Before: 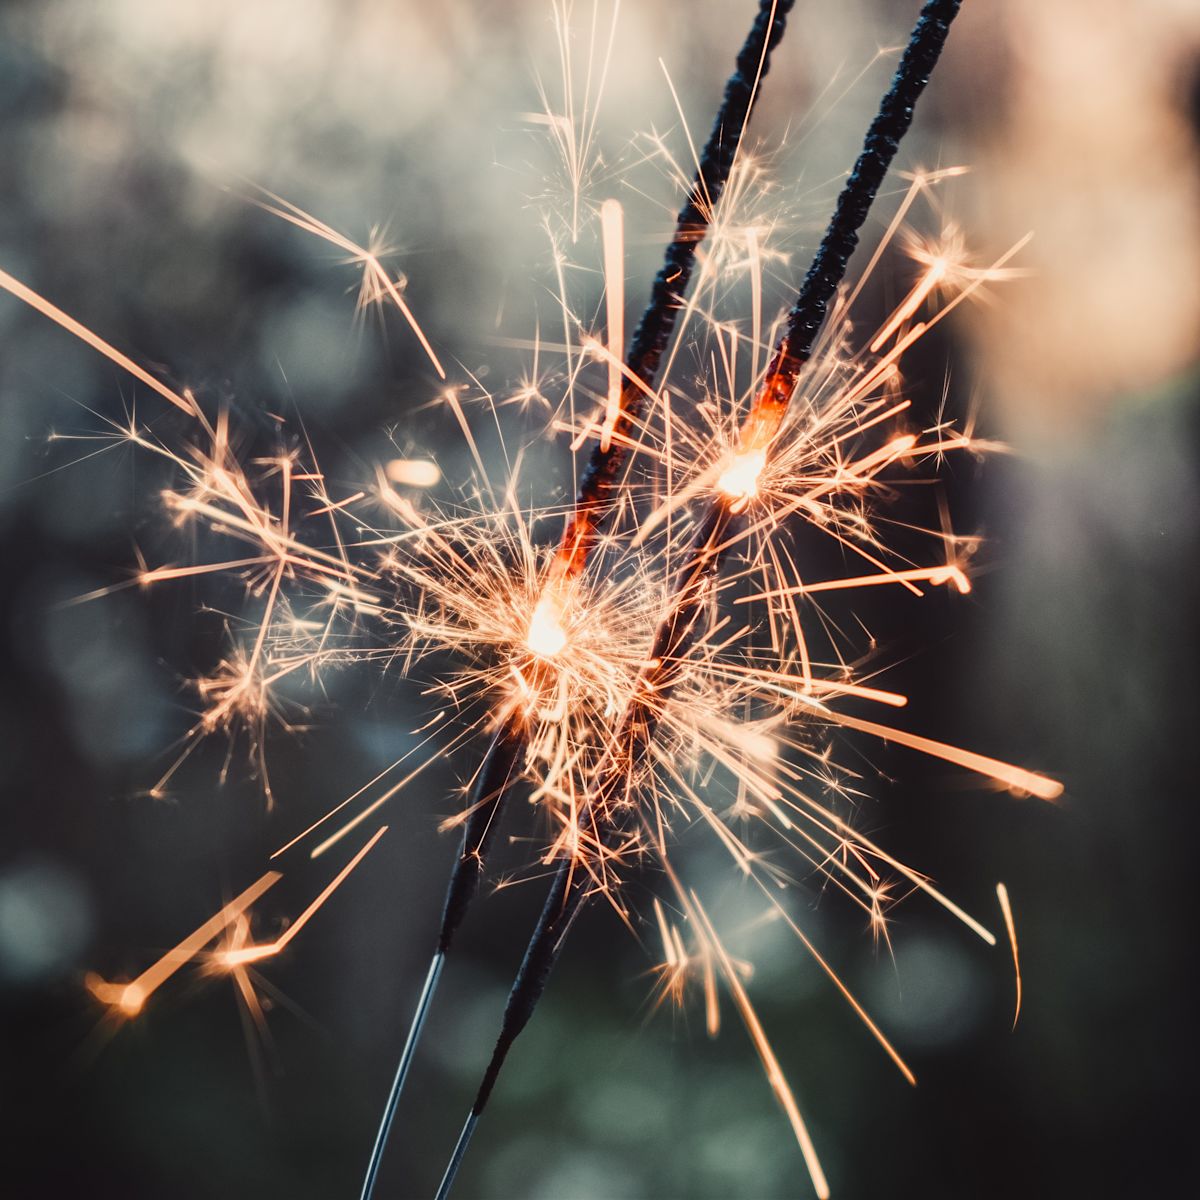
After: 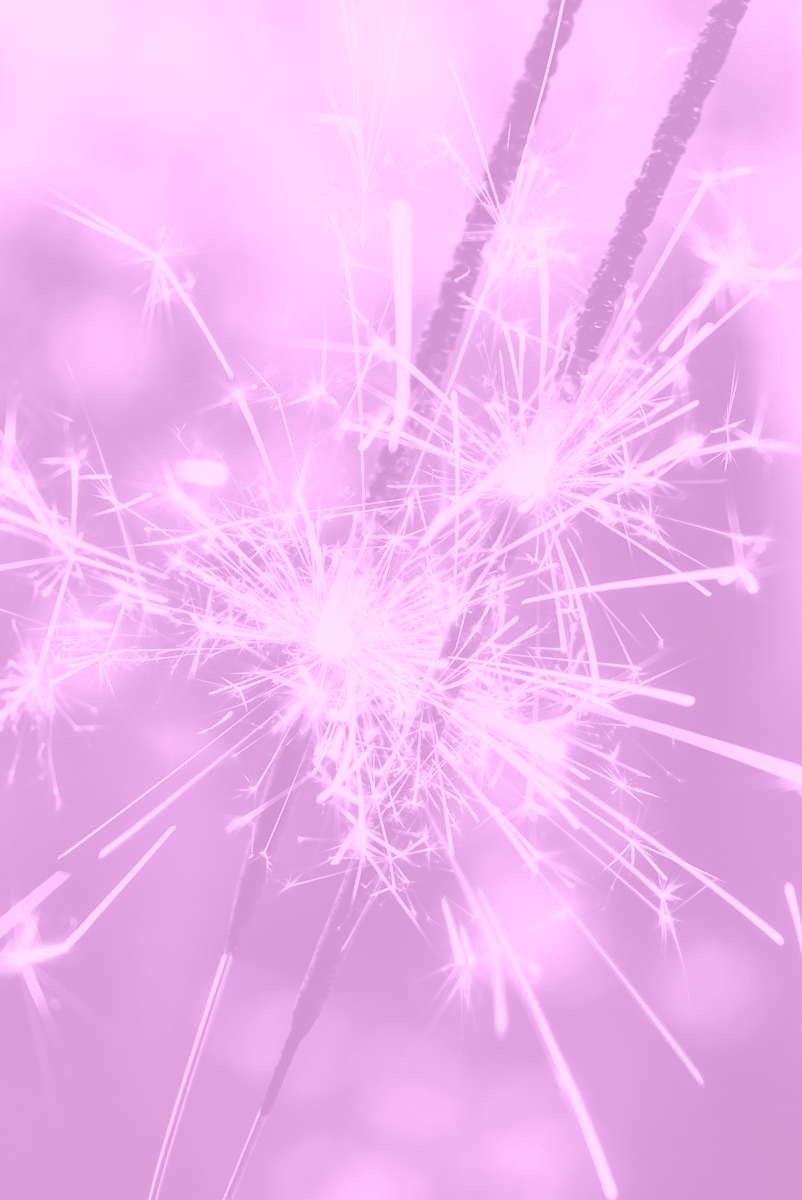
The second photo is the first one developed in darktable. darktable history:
crop and rotate: left 17.732%, right 15.423%
colorize: hue 331.2°, saturation 75%, source mix 30.28%, lightness 70.52%, version 1
